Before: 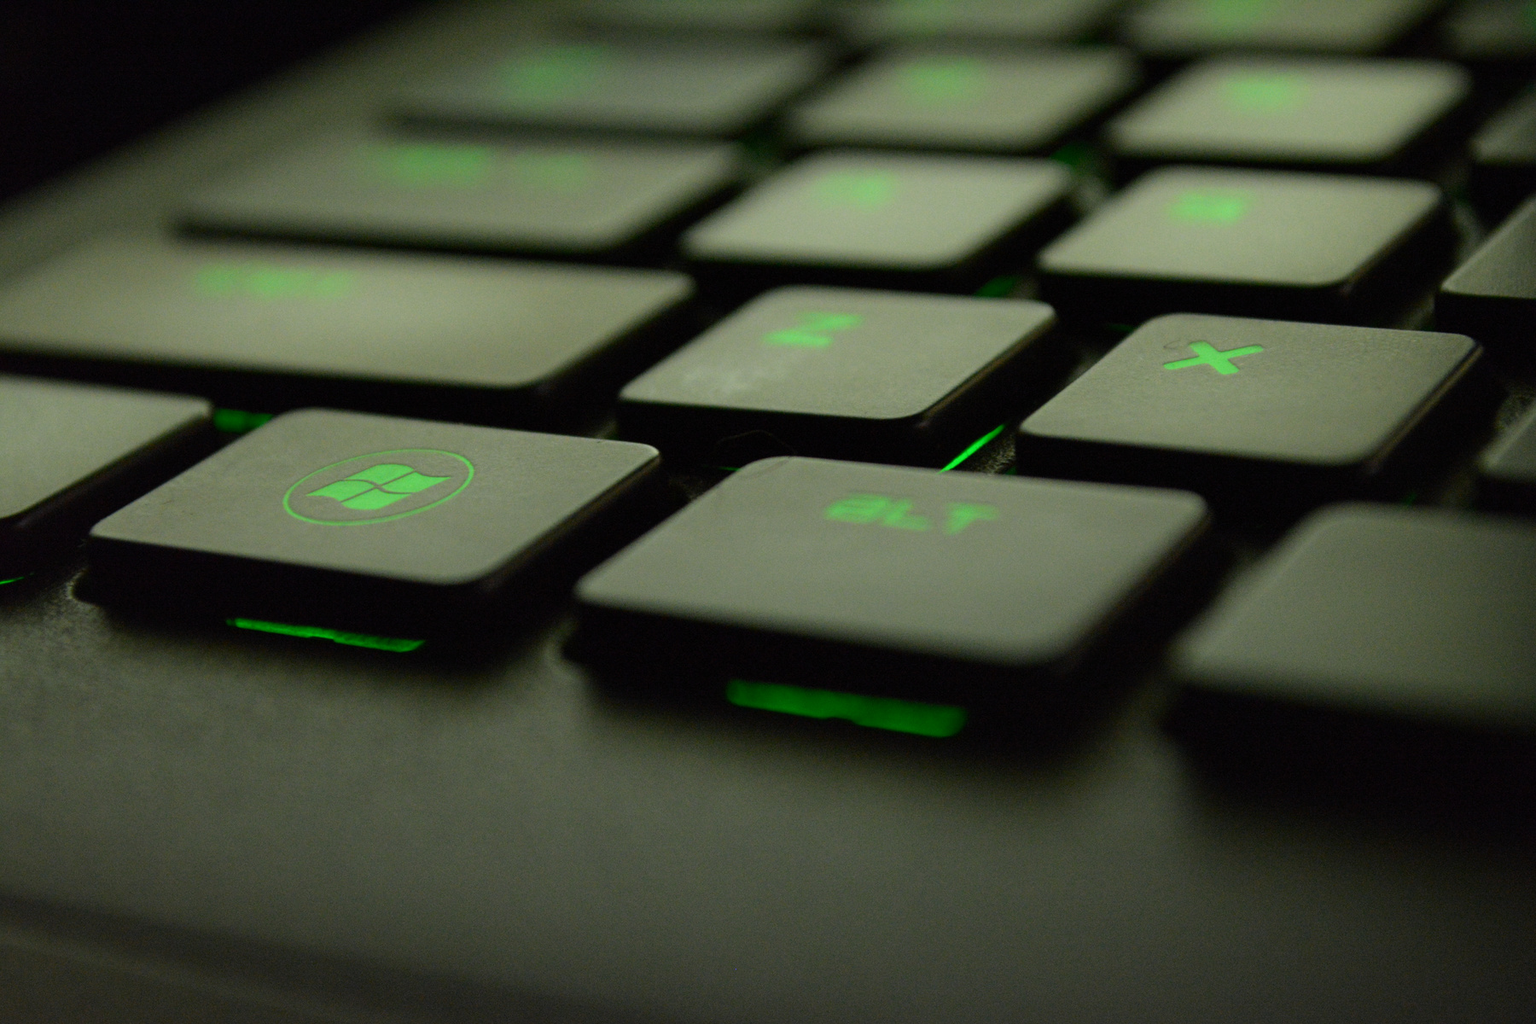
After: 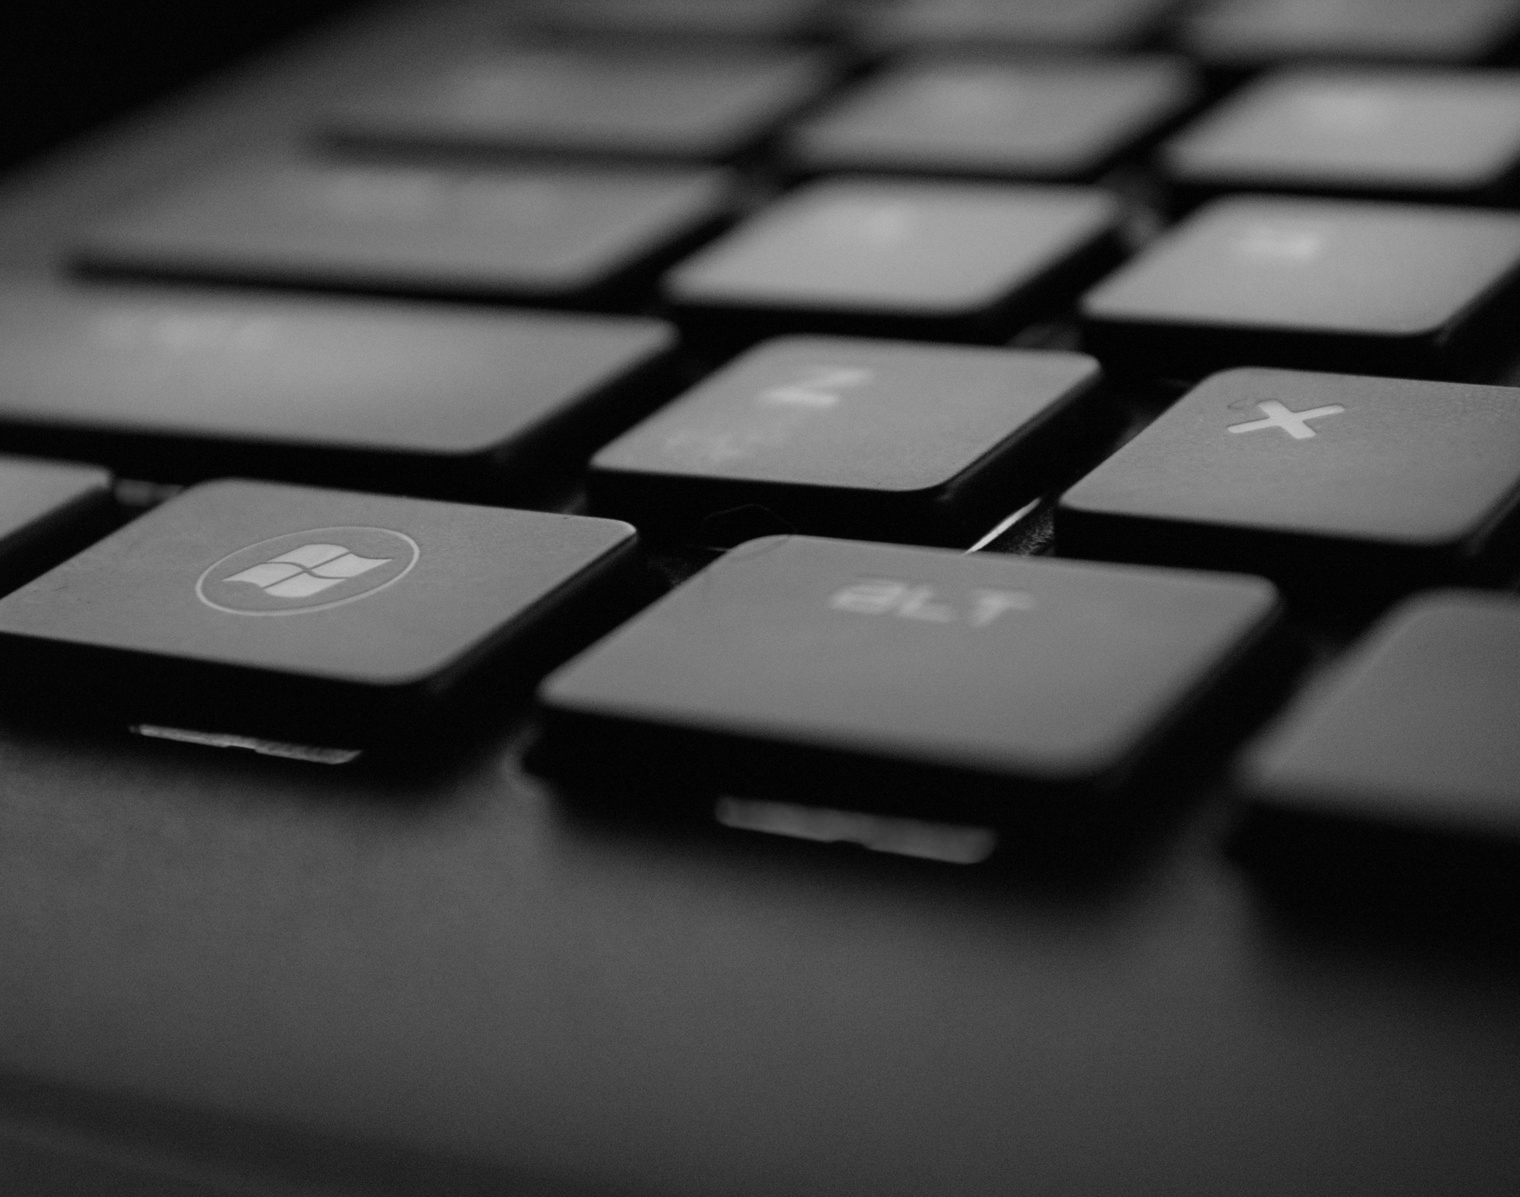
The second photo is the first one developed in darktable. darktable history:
crop: left 7.598%, right 7.873%
monochrome: a -35.87, b 49.73, size 1.7
